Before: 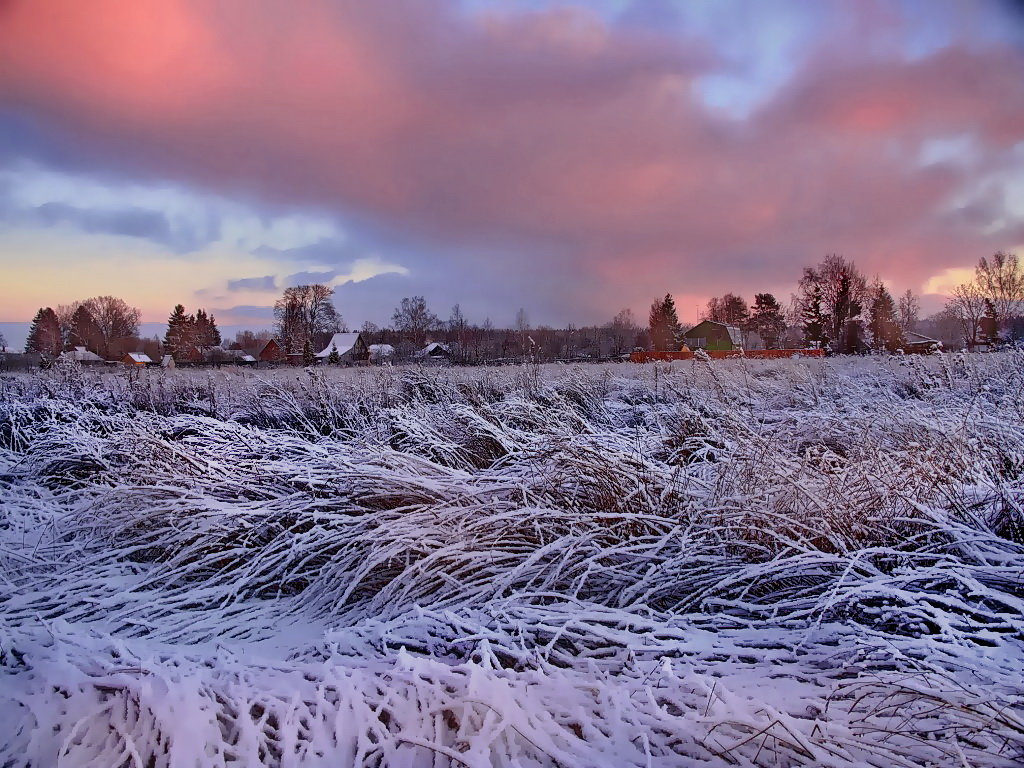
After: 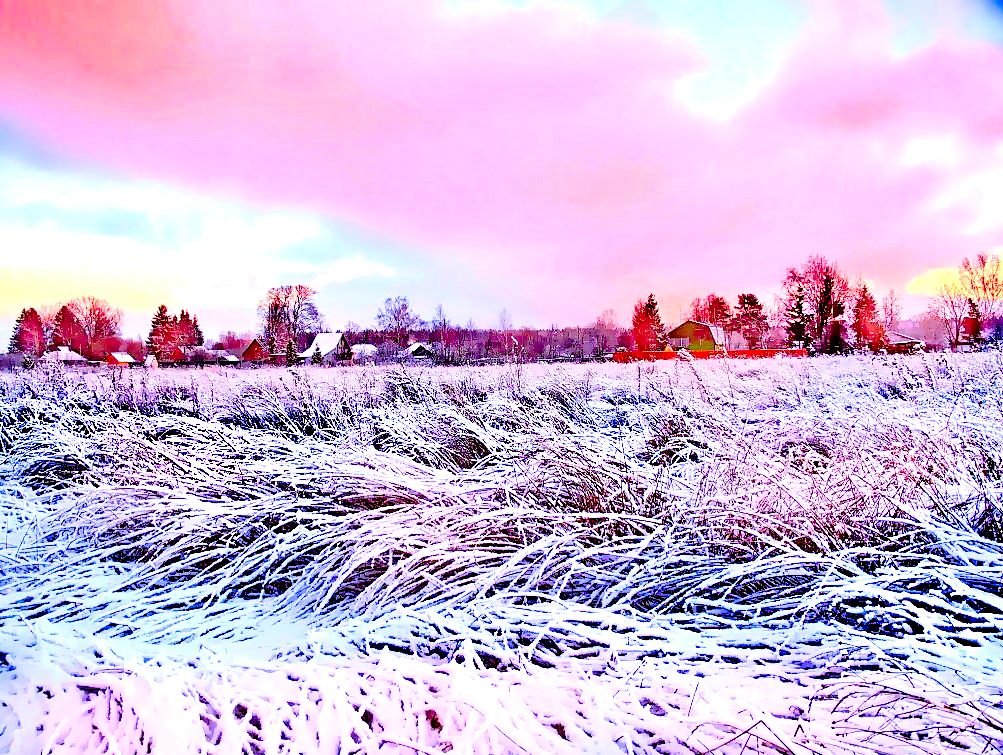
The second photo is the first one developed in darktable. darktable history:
color balance rgb: perceptual saturation grading › global saturation 20%, perceptual saturation grading › highlights -25.111%, perceptual saturation grading › shadows 25.35%, global vibrance -24.495%
color correction: highlights b* 2.9
crop: left 1.735%, right 0.268%, bottom 1.615%
exposure: black level correction 0.016, exposure 1.762 EV, compensate highlight preservation false
contrast brightness saturation: contrast 0.201, brightness 0.197, saturation 0.793
